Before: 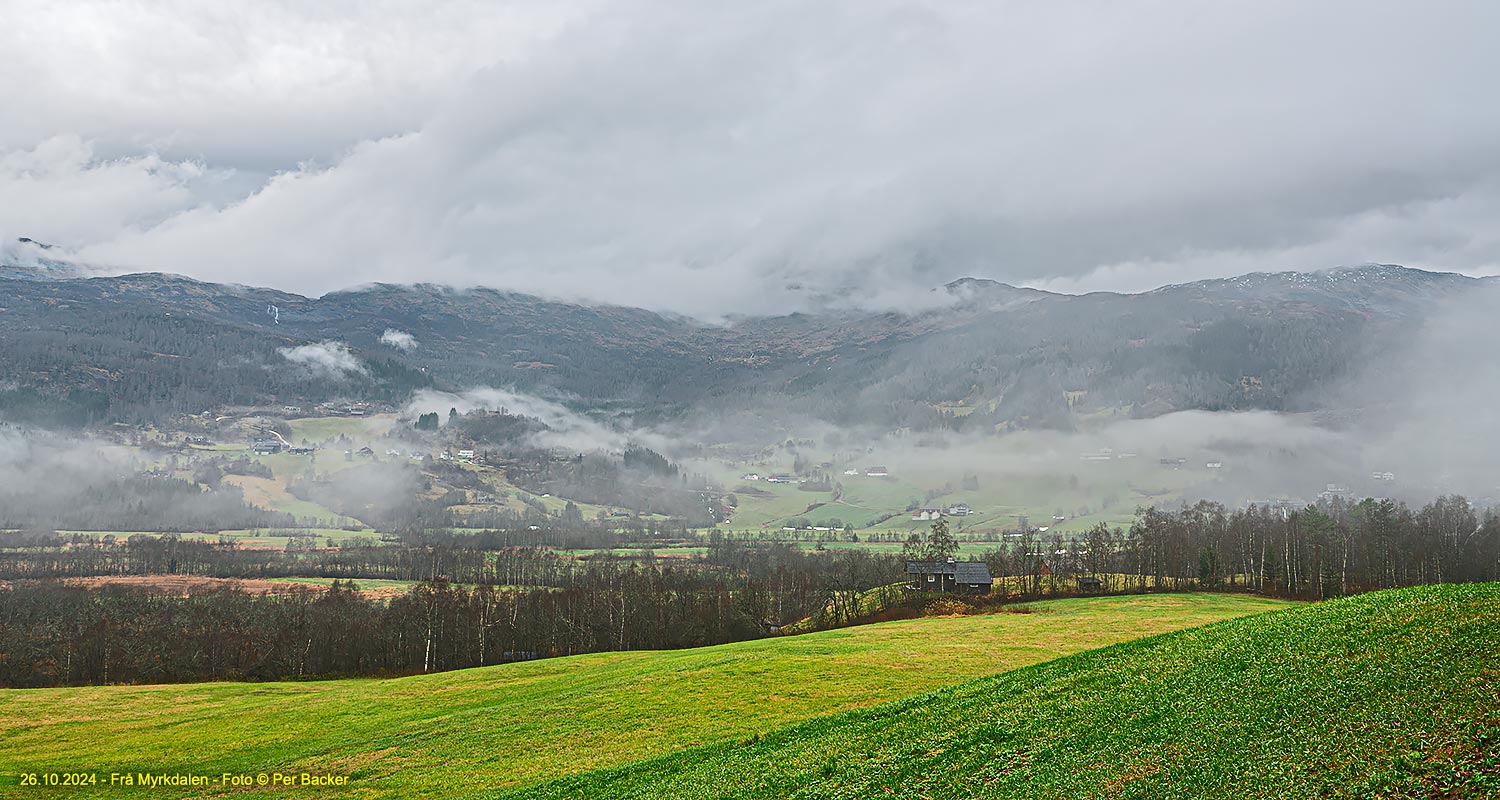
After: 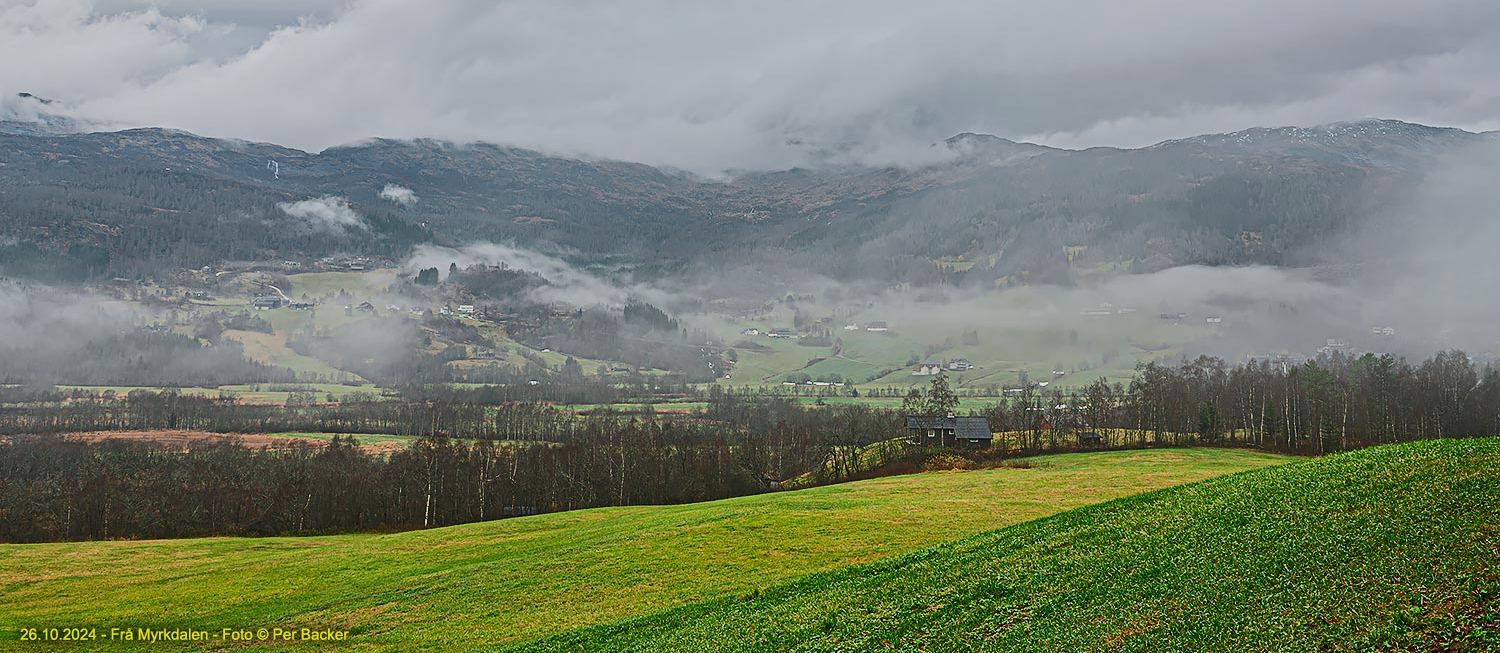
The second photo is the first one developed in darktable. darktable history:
crop and rotate: top 18.325%
exposure: exposure -0.347 EV, compensate highlight preservation false
